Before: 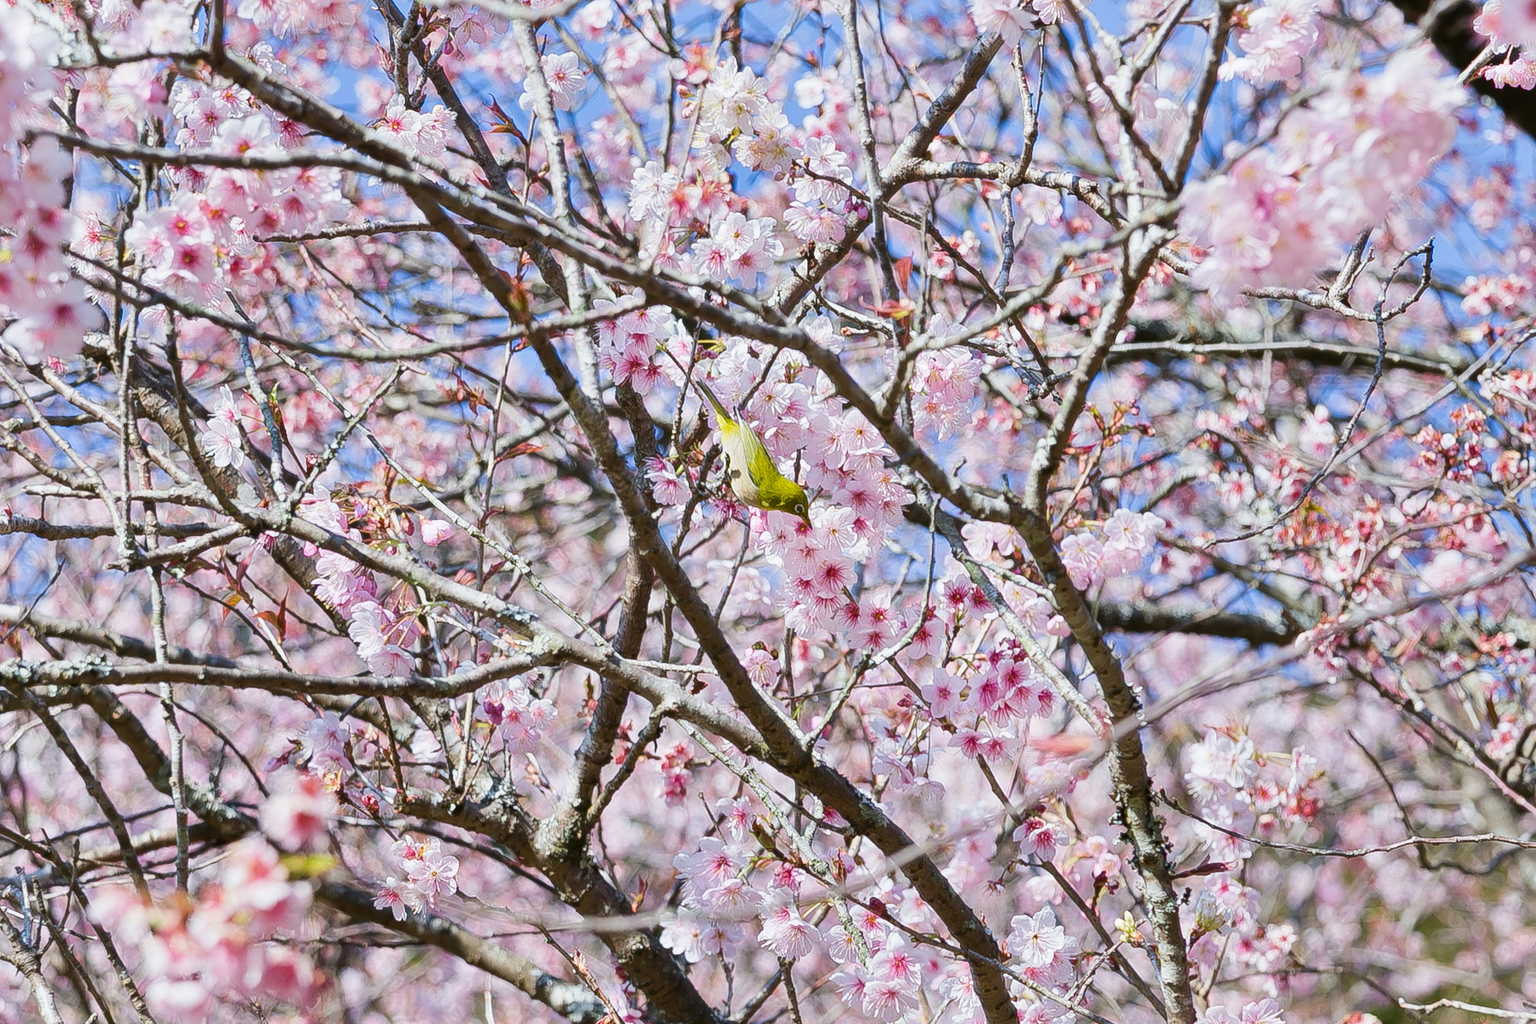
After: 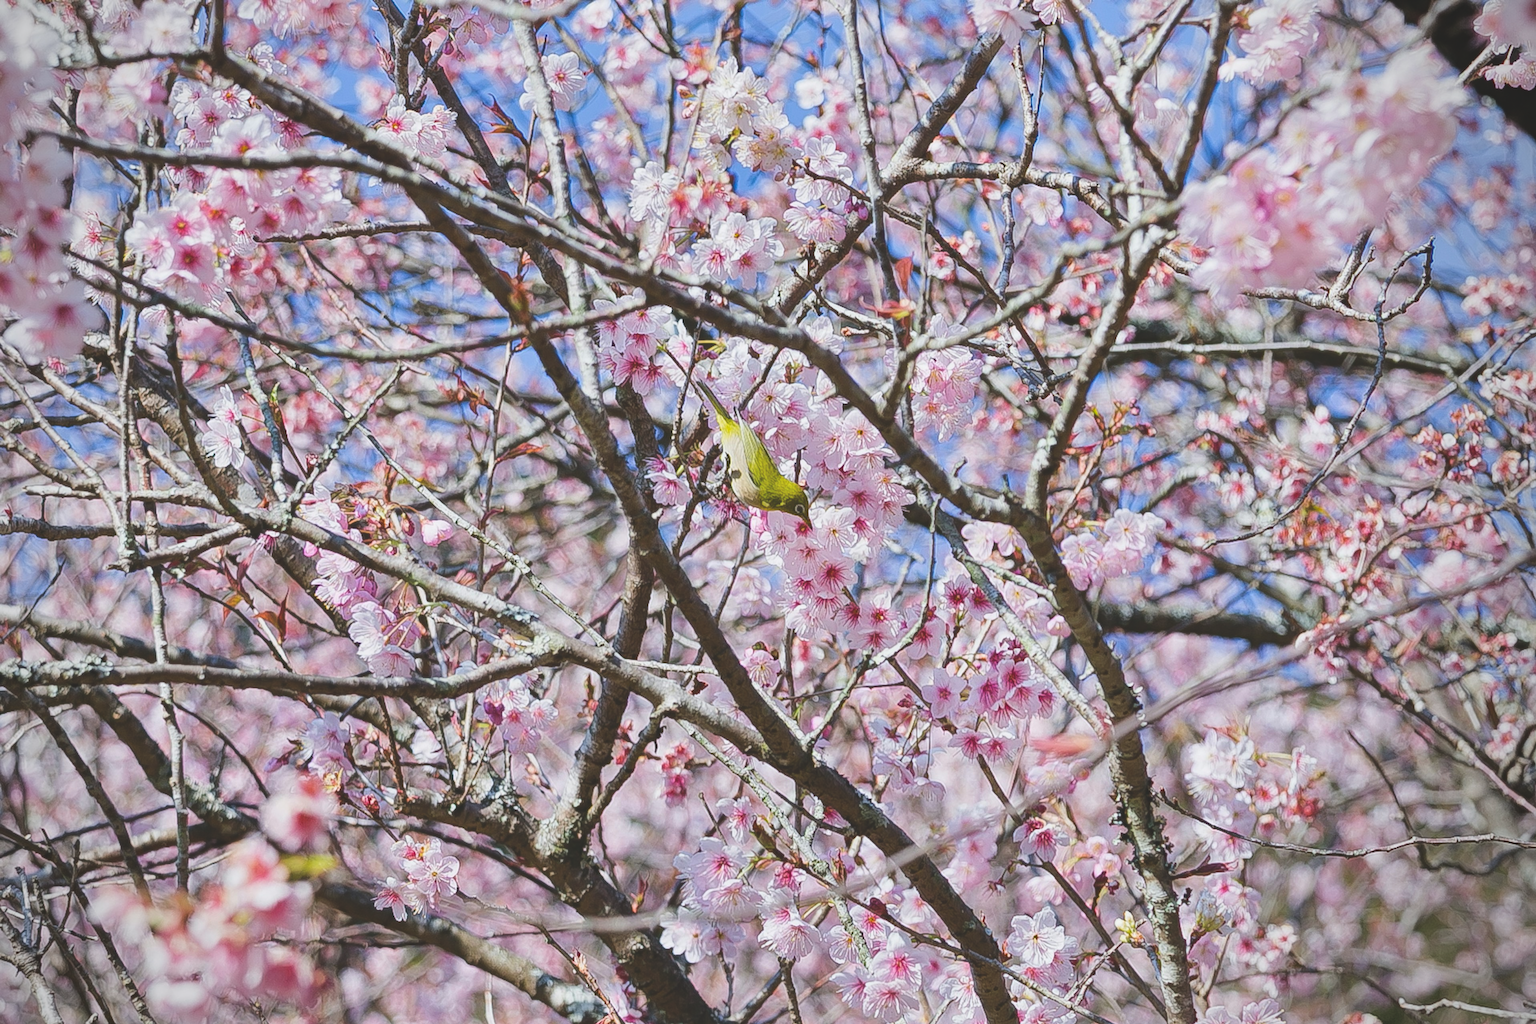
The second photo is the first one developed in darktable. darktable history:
haze removal: compatibility mode true, adaptive false
exposure: black level correction -0.024, exposure -0.12 EV, compensate highlight preservation false
vignetting: center (-0.032, -0.045)
